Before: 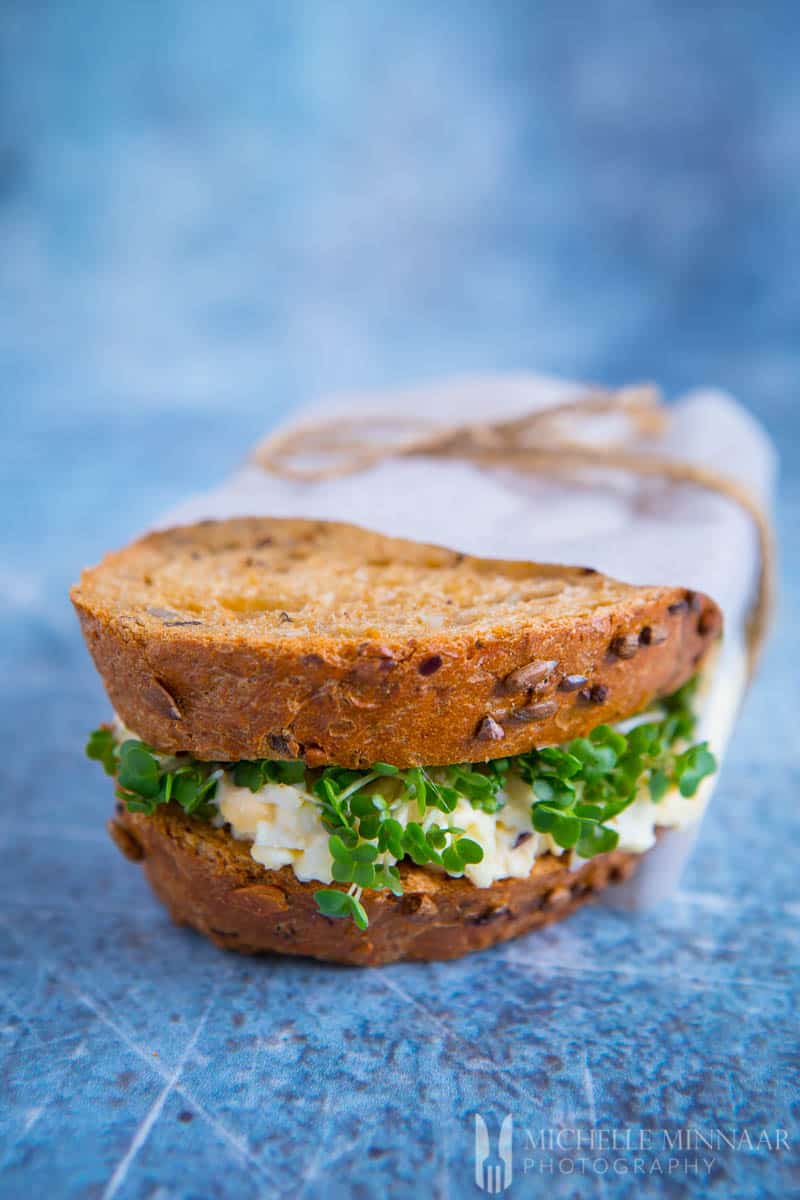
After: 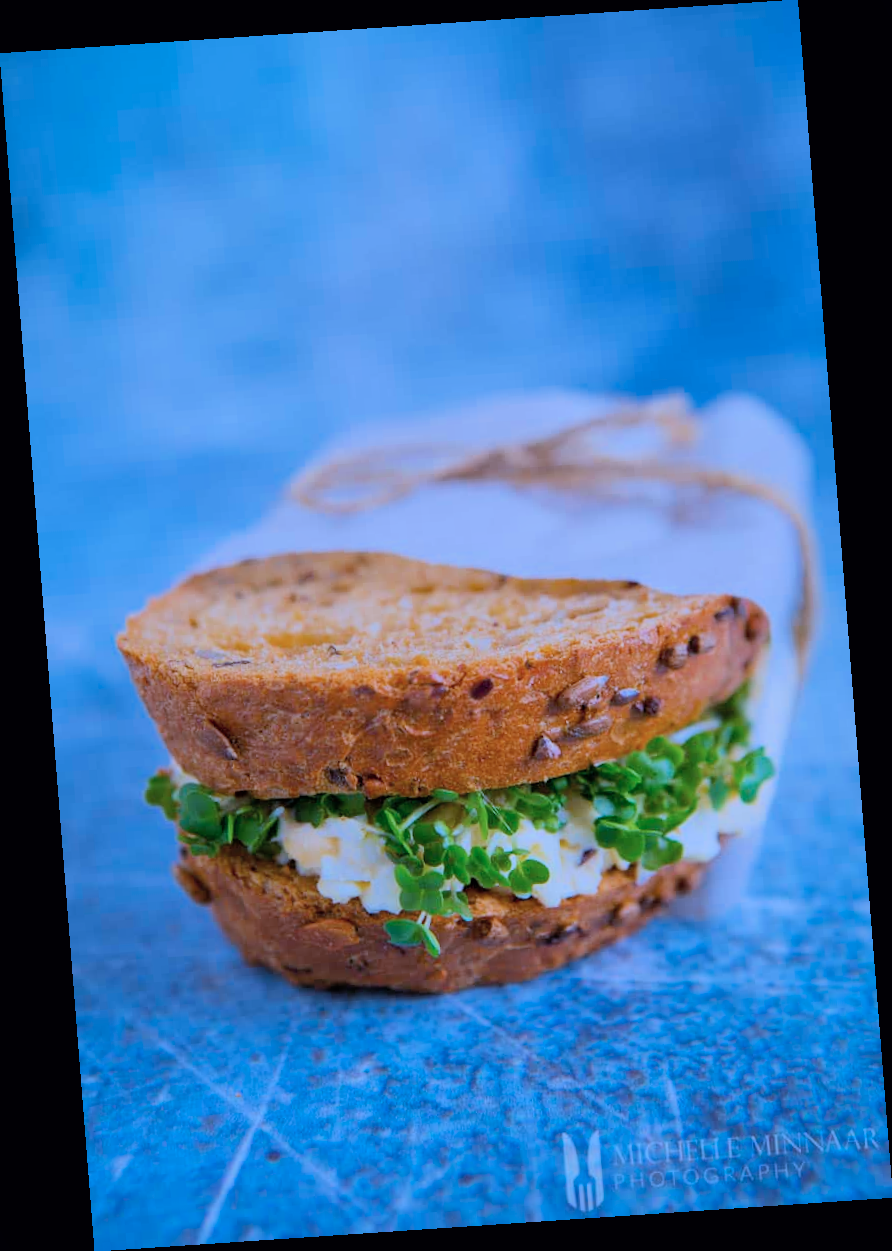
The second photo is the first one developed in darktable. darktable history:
color correction: highlights a* -10.69, highlights b* -19.19
shadows and highlights: on, module defaults
rotate and perspective: rotation -4.2°, shear 0.006, automatic cropping off
white balance: red 1.042, blue 1.17
filmic rgb: black relative exposure -7.65 EV, white relative exposure 4.56 EV, hardness 3.61, color science v6 (2022)
